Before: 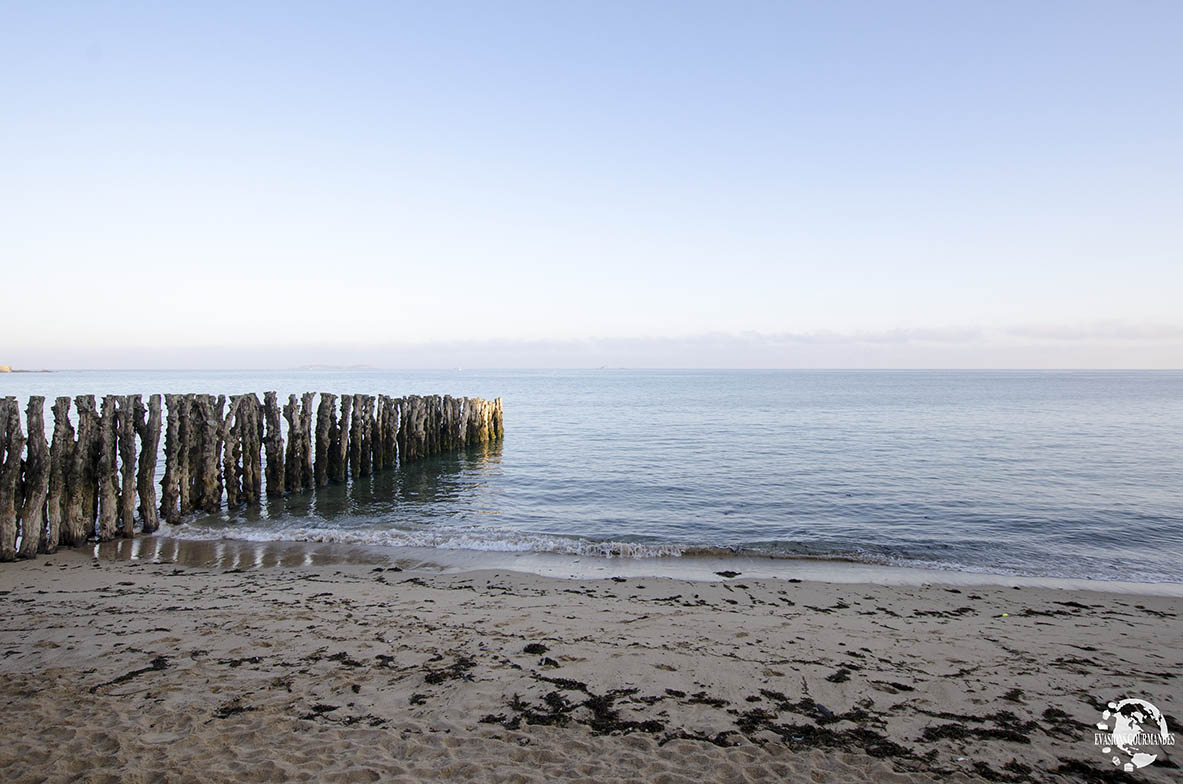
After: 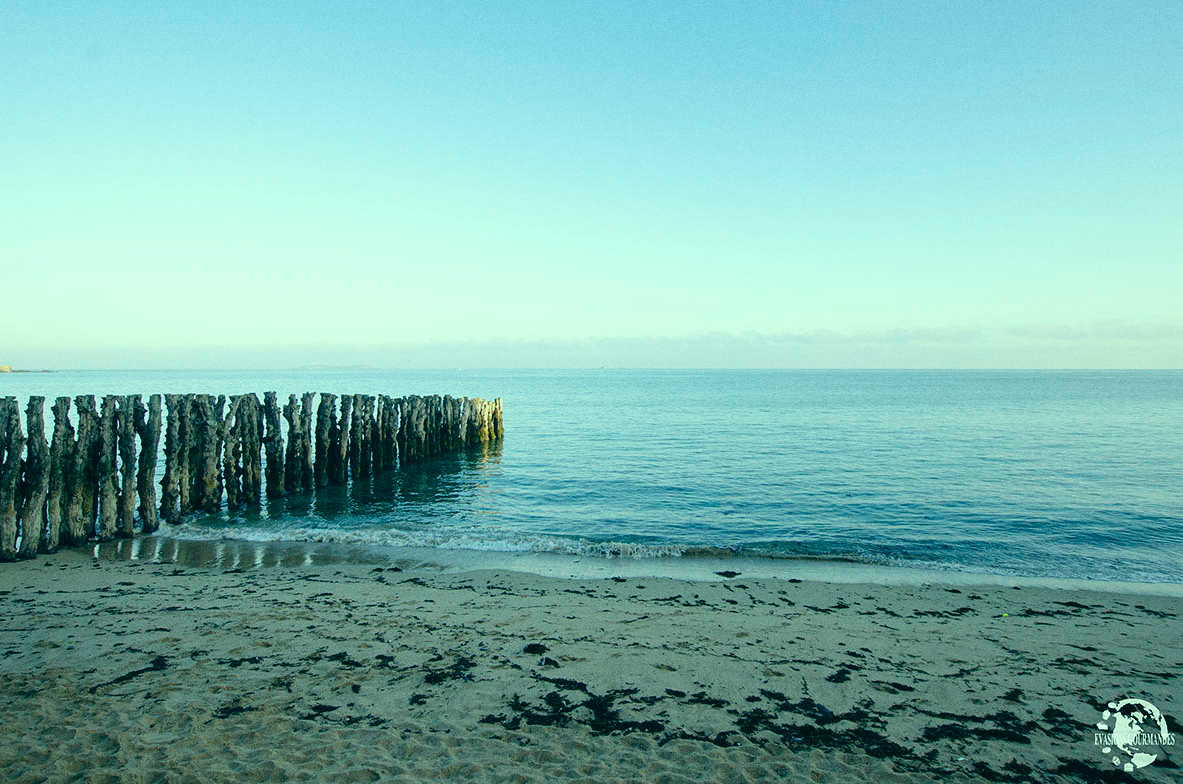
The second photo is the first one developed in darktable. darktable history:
grain: coarseness 0.09 ISO
tone equalizer: on, module defaults
color correction: highlights a* -20.08, highlights b* 9.8, shadows a* -20.4, shadows b* -10.76
